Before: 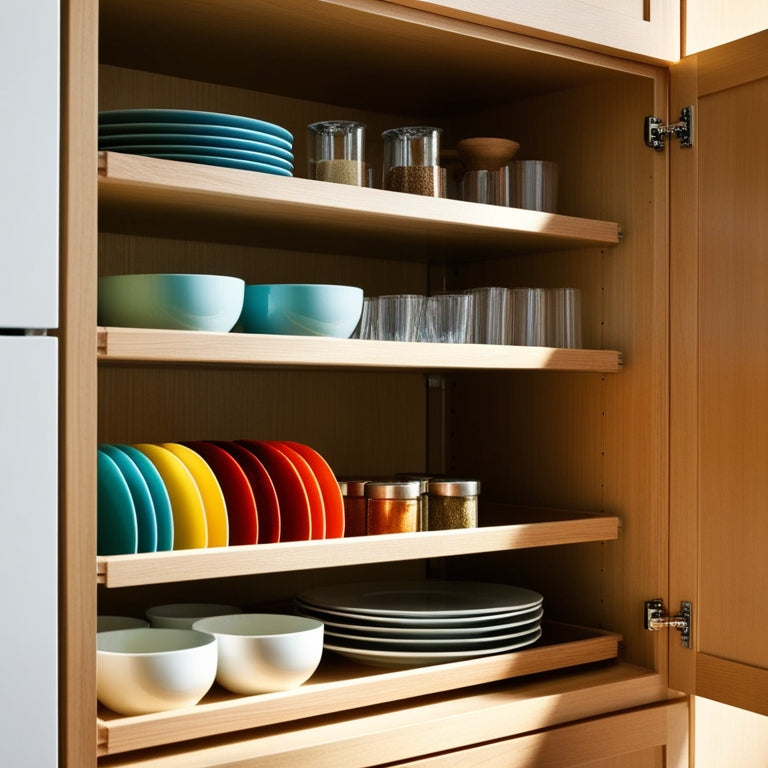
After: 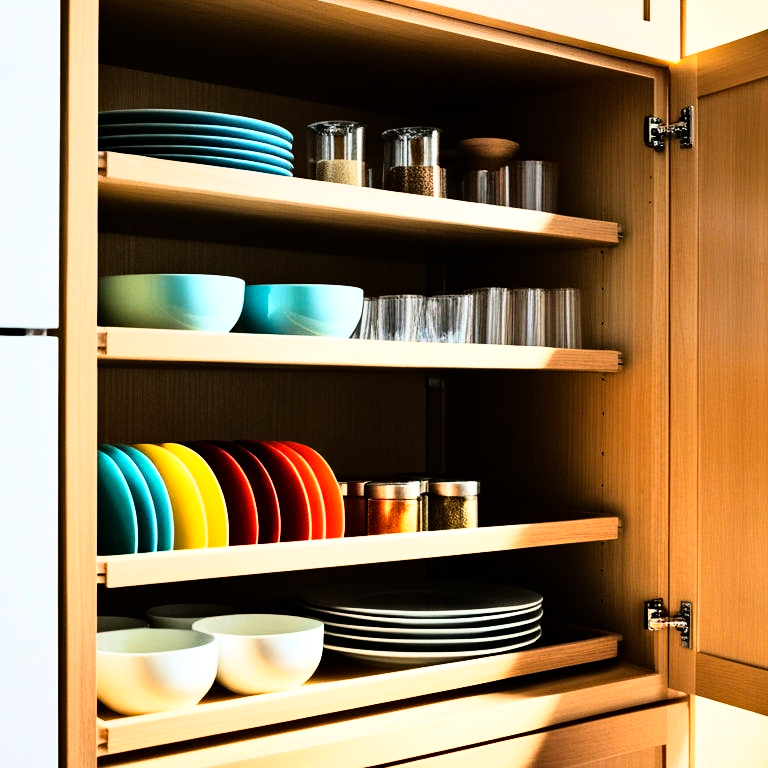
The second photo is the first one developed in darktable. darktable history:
rgb curve: curves: ch0 [(0, 0) (0.21, 0.15) (0.24, 0.21) (0.5, 0.75) (0.75, 0.96) (0.89, 0.99) (1, 1)]; ch1 [(0, 0.02) (0.21, 0.13) (0.25, 0.2) (0.5, 0.67) (0.75, 0.9) (0.89, 0.97) (1, 1)]; ch2 [(0, 0.02) (0.21, 0.13) (0.25, 0.2) (0.5, 0.67) (0.75, 0.9) (0.89, 0.97) (1, 1)], compensate middle gray true
haze removal: adaptive false
